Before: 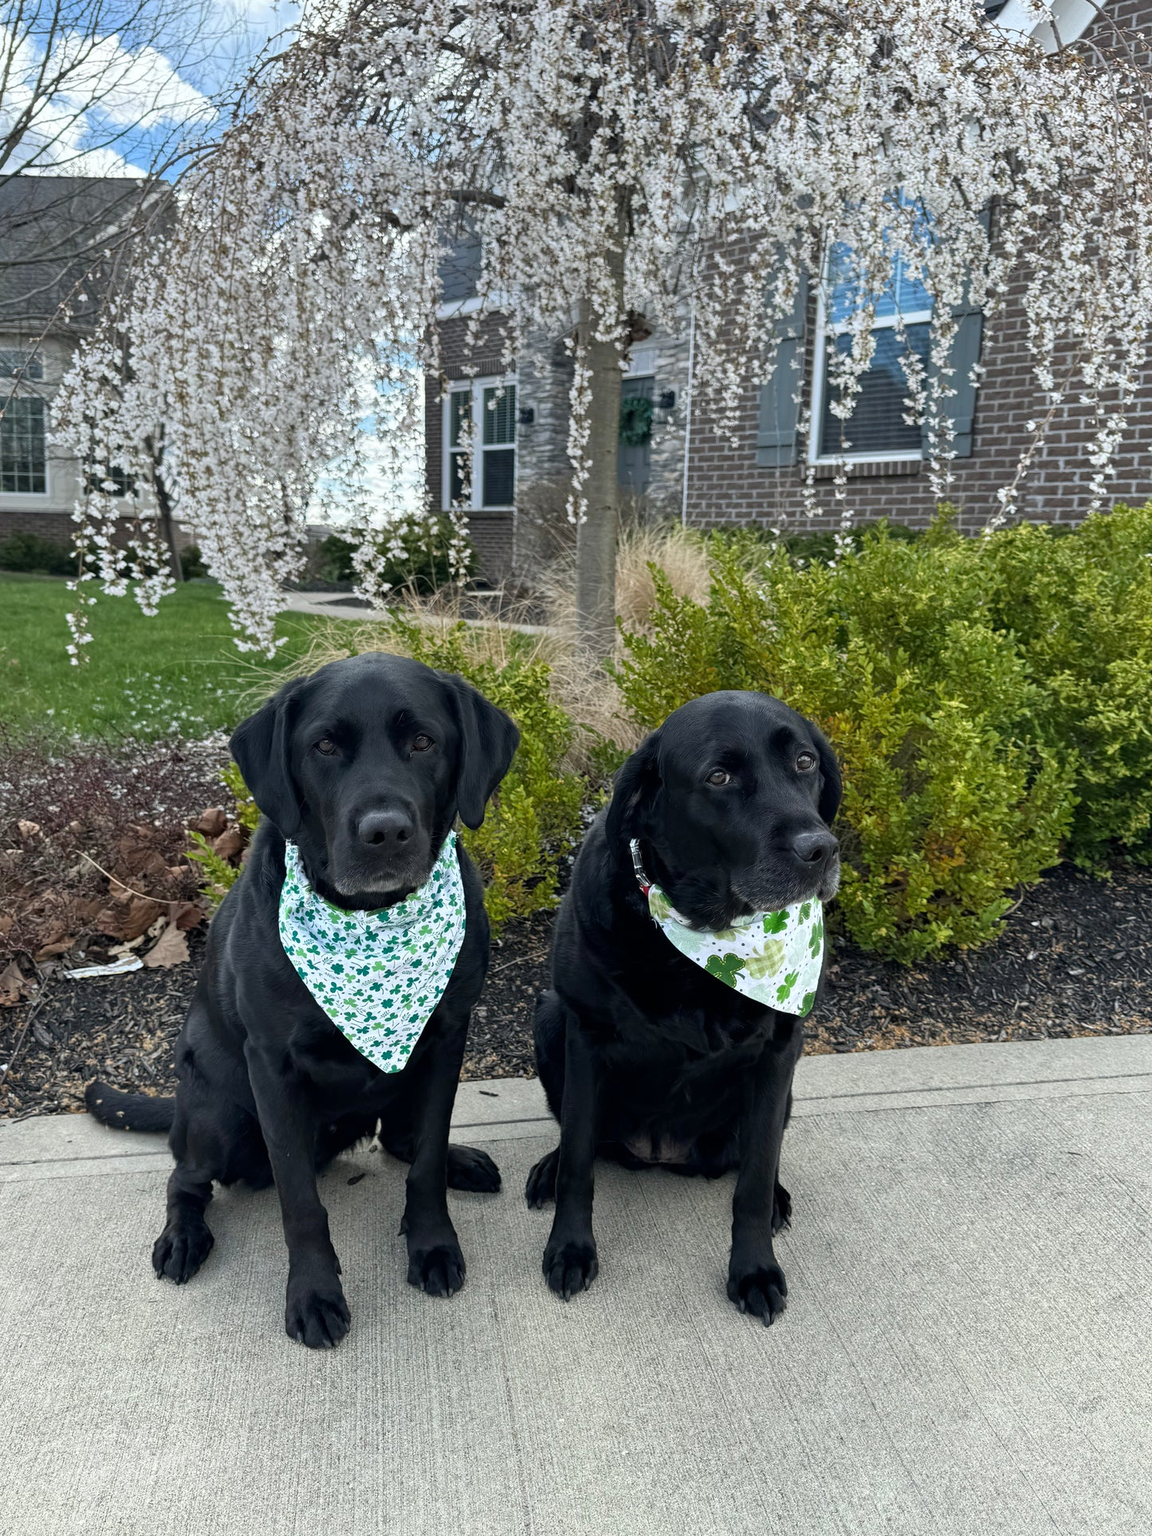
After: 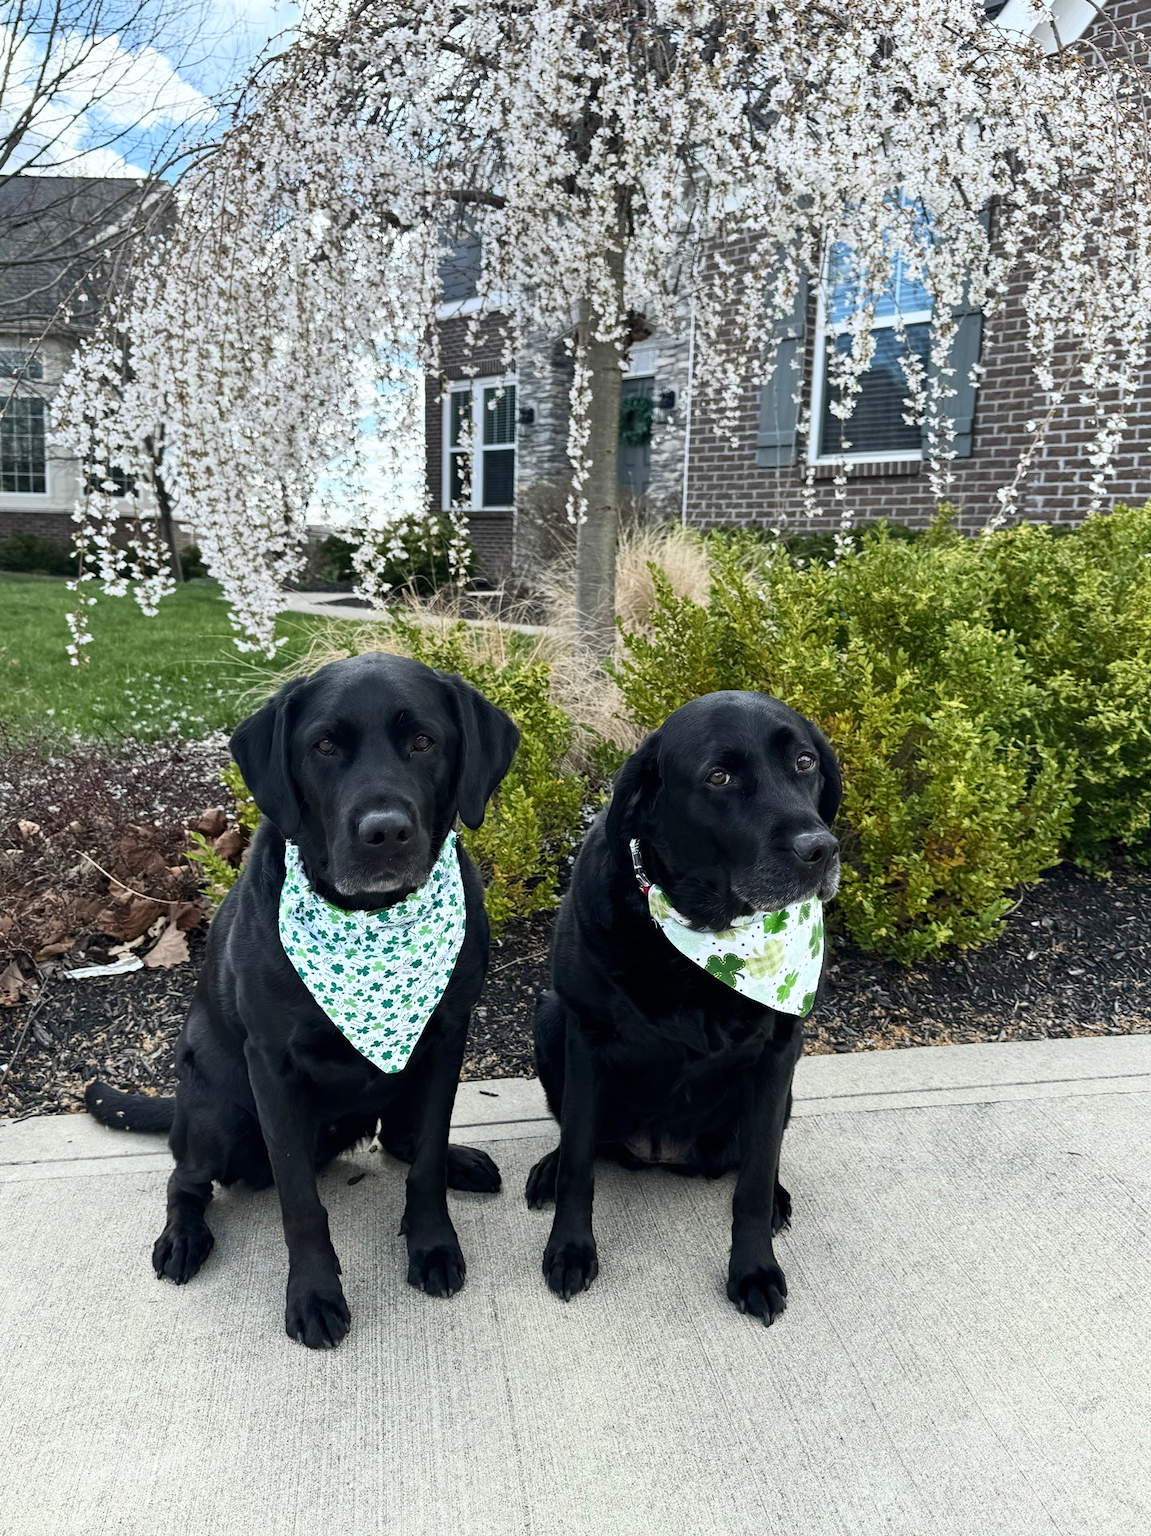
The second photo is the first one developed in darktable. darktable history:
contrast brightness saturation: contrast 0.24, brightness 0.091
